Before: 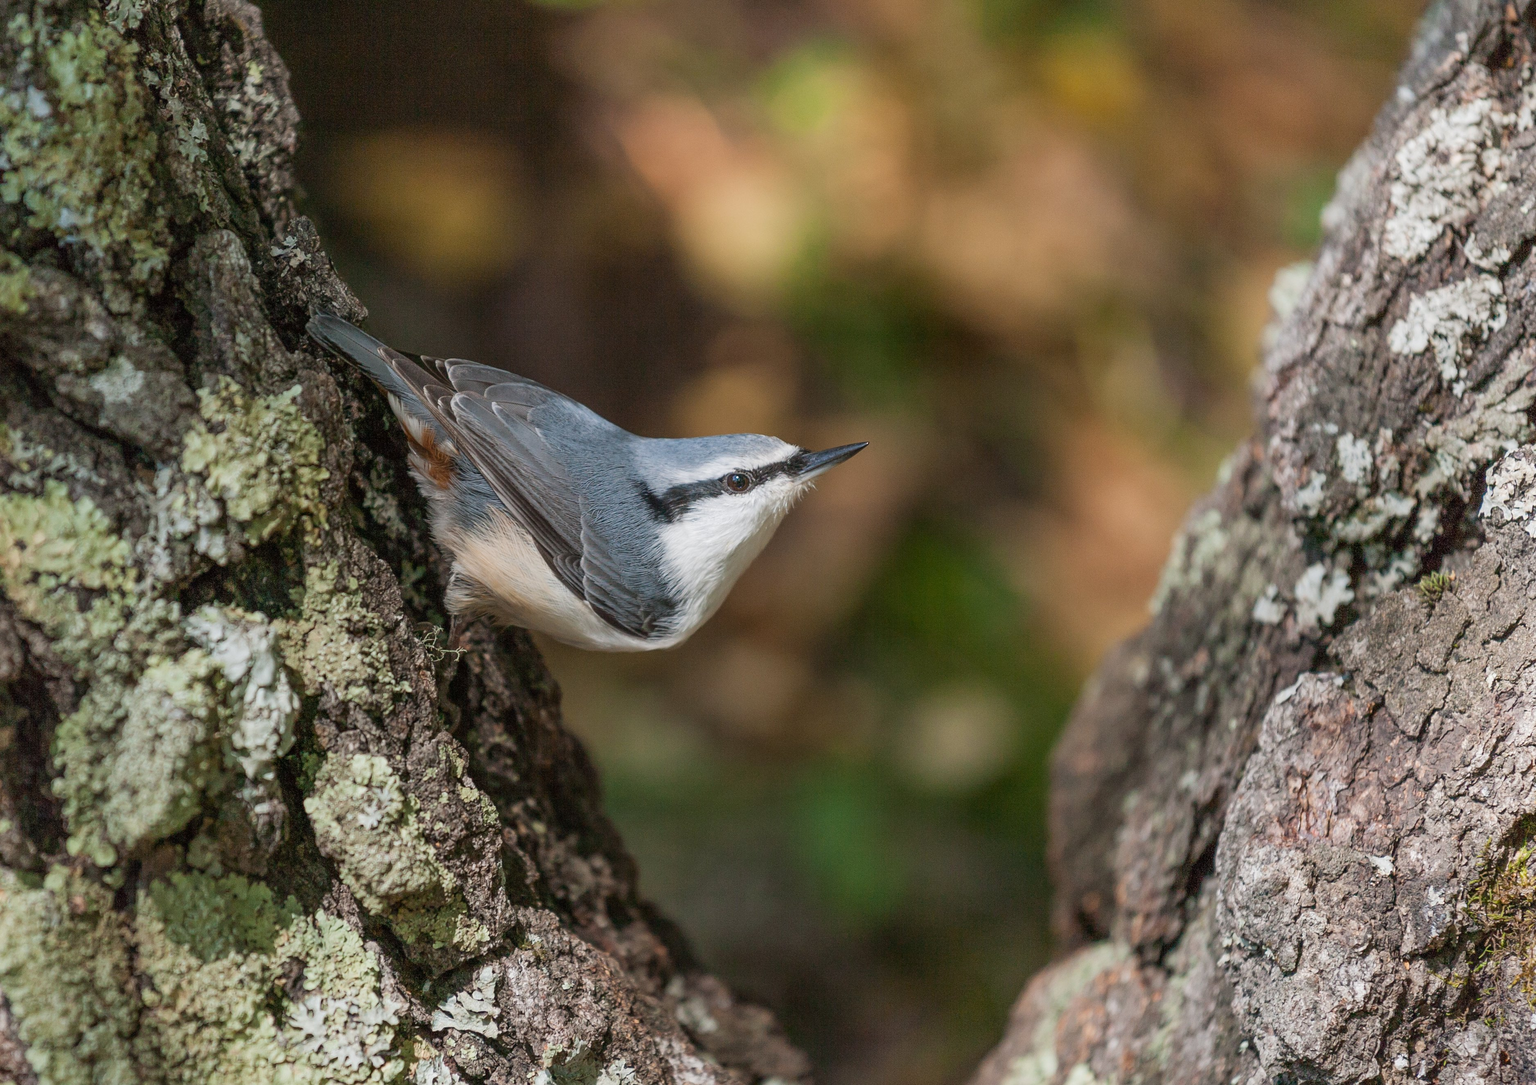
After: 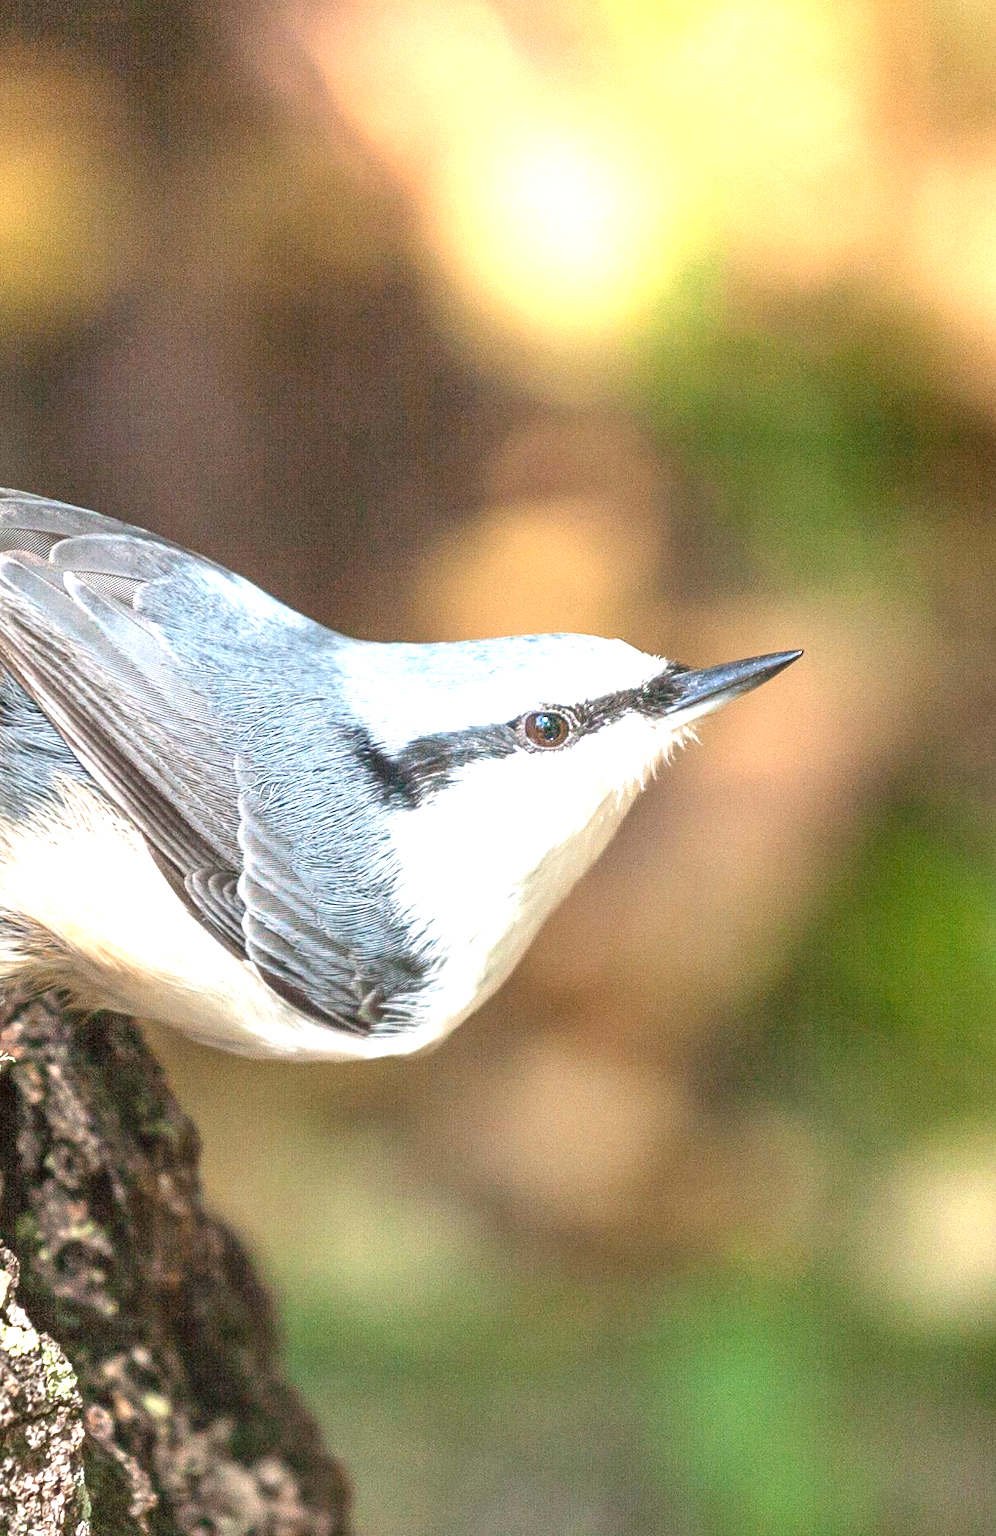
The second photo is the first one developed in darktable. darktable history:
exposure: exposure 1.989 EV, compensate highlight preservation false
crop and rotate: left 29.908%, top 10.166%, right 36.949%, bottom 17.537%
